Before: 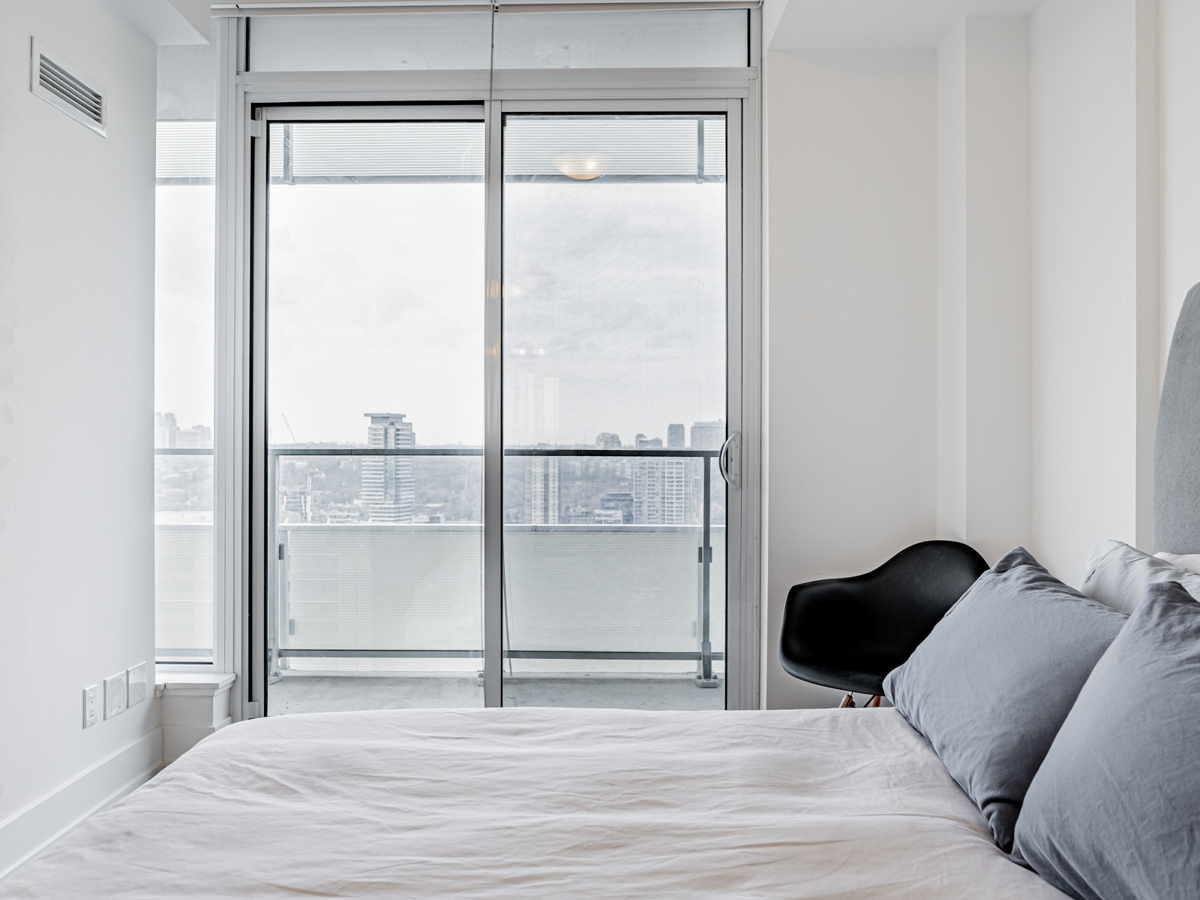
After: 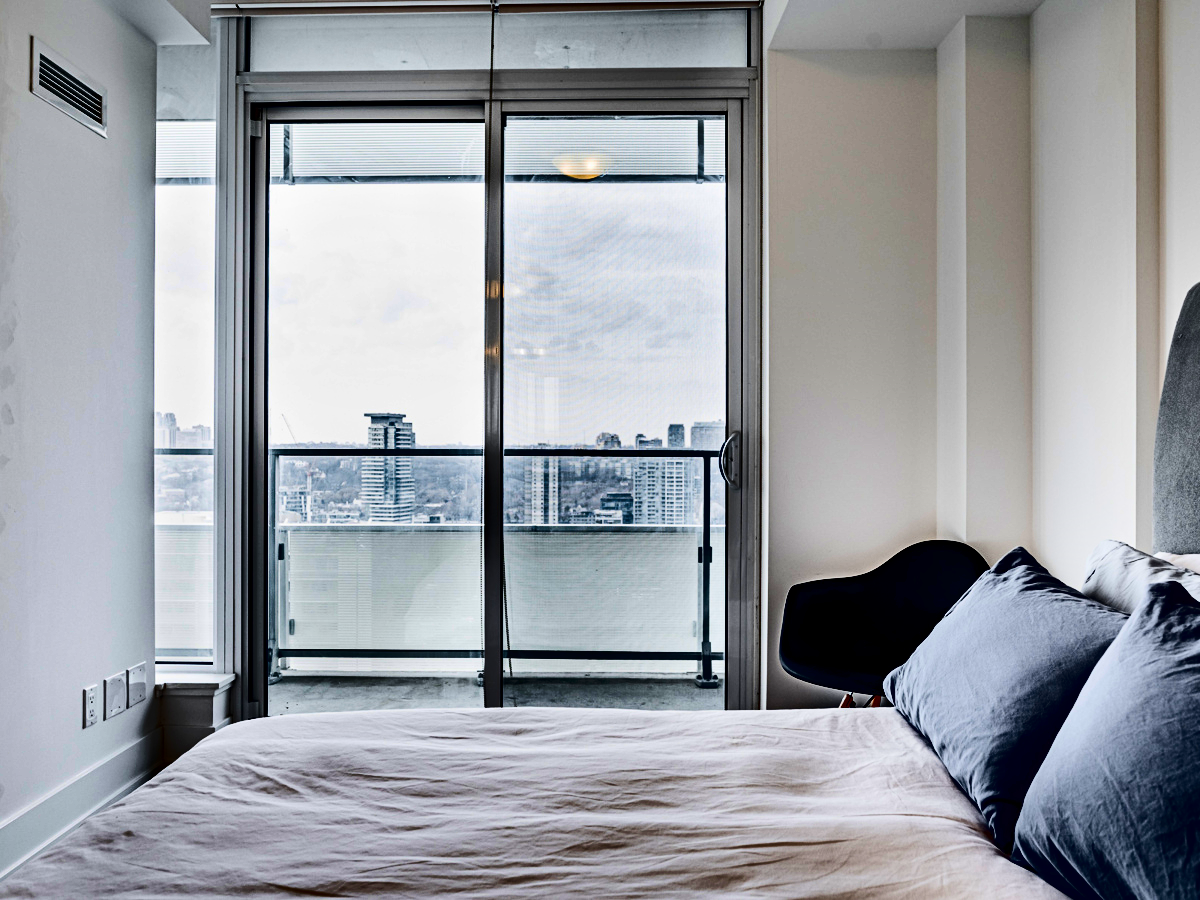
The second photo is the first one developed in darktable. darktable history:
shadows and highlights: shadows 20.94, highlights -83.04, soften with gaussian
contrast brightness saturation: contrast 0.753, brightness -0.995, saturation 0.999
